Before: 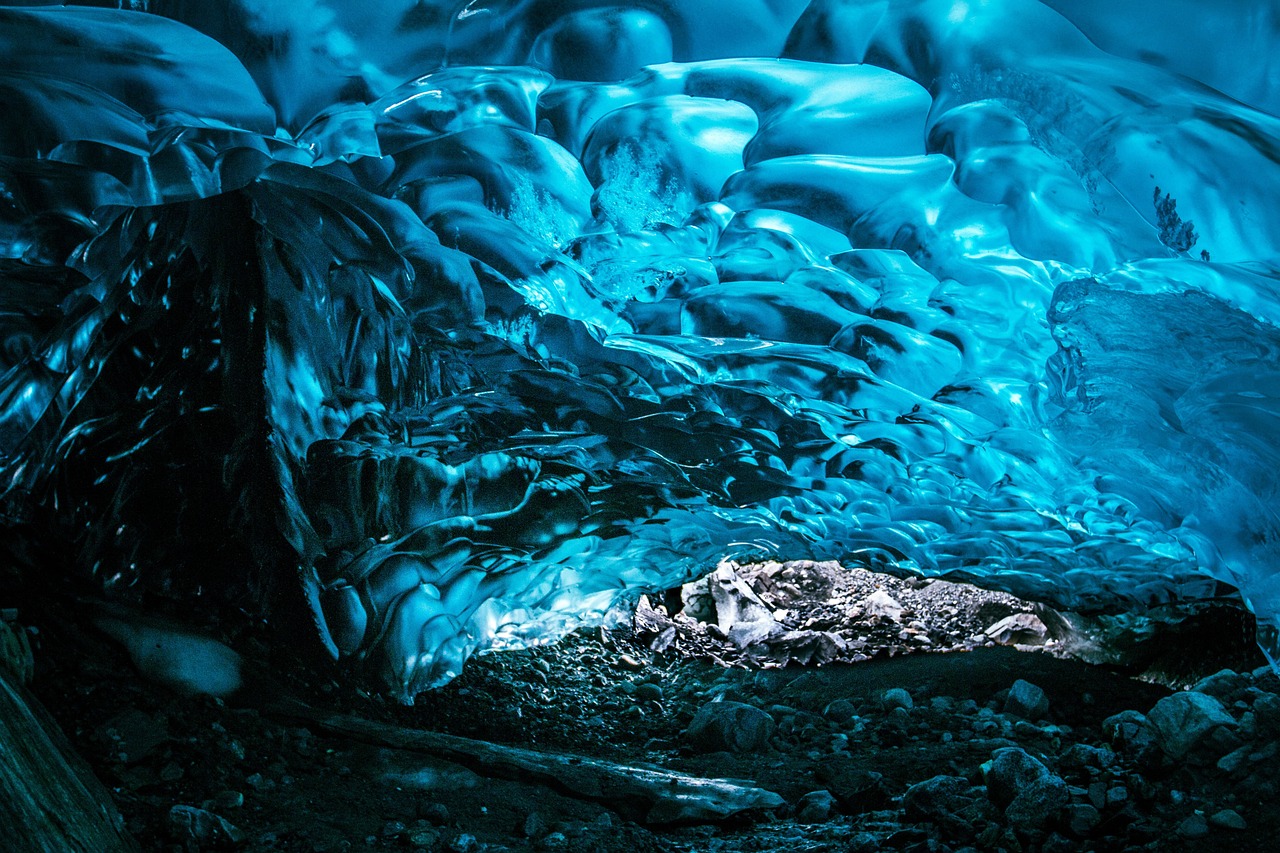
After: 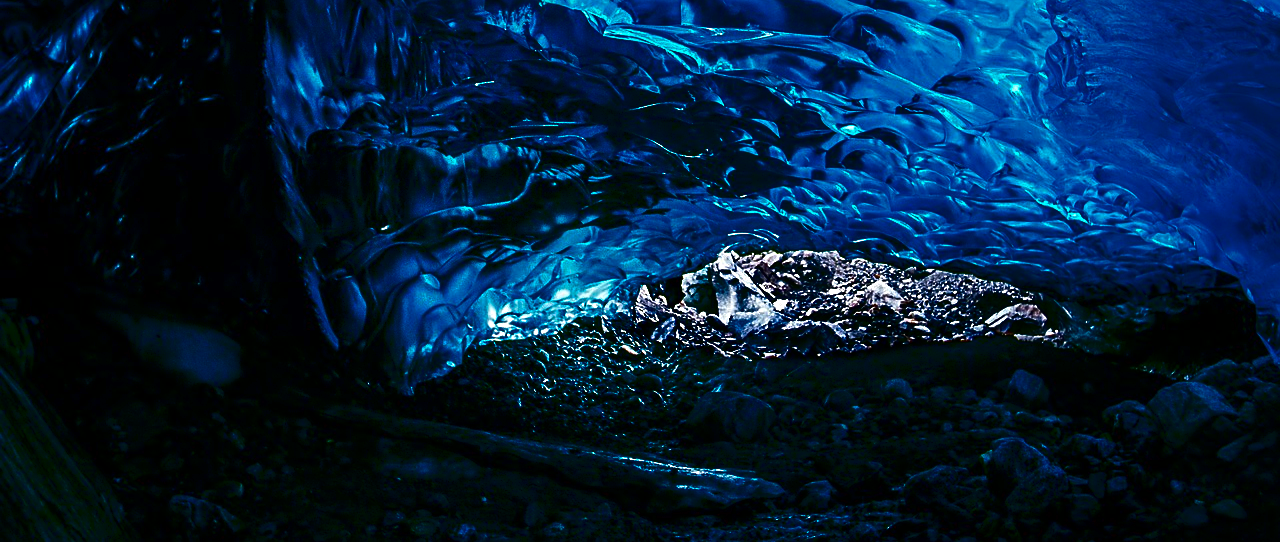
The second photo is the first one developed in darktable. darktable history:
crop and rotate: top 36.435%
sharpen: on, module defaults
contrast brightness saturation: brightness -1, saturation 1
